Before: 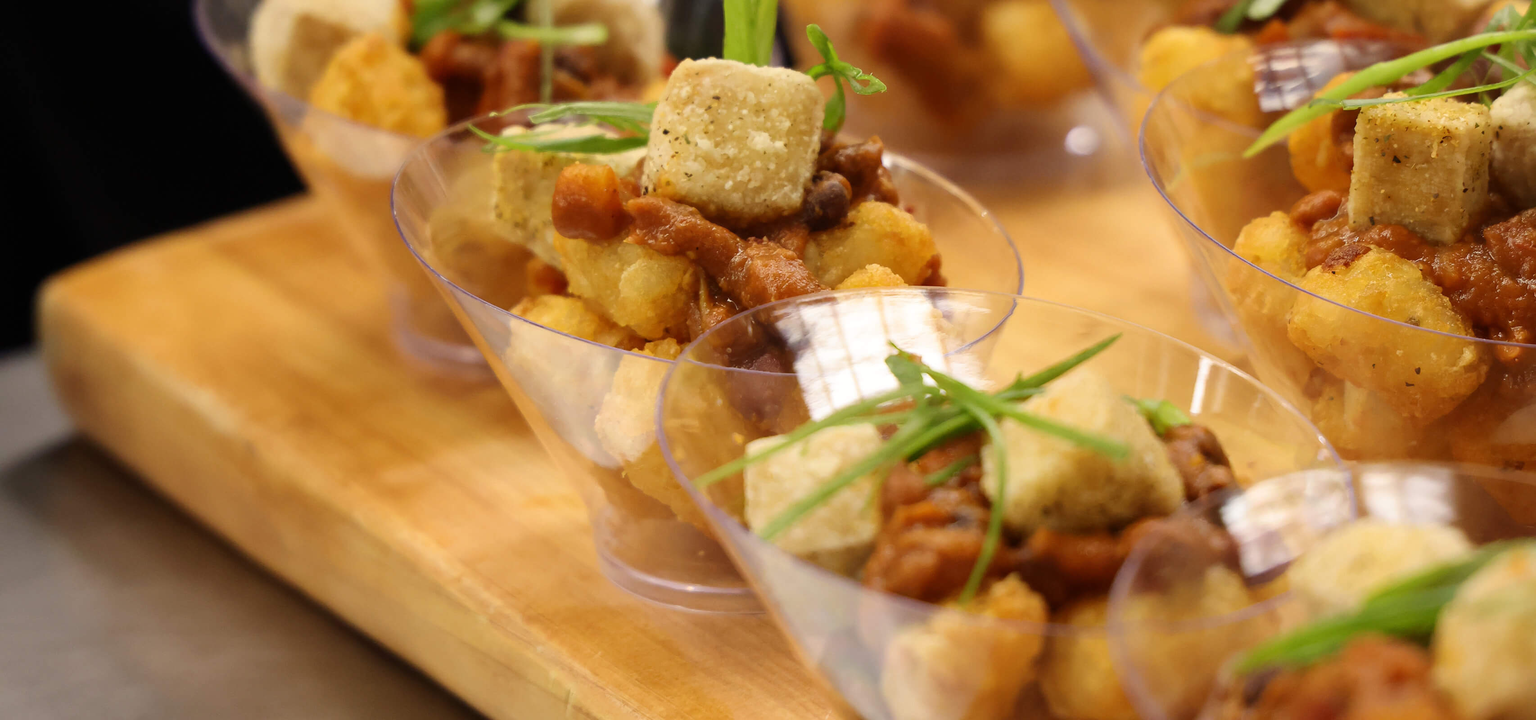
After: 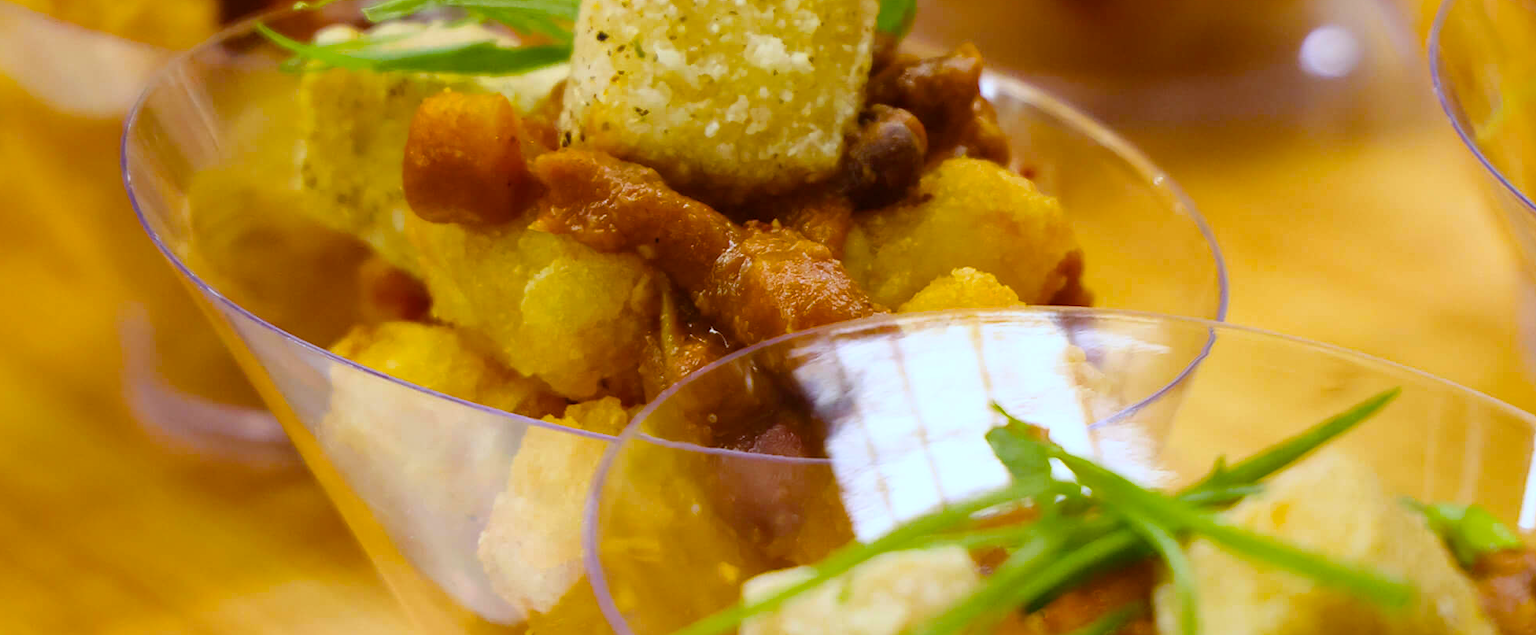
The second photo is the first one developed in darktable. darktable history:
crop: left 20.932%, top 15.471%, right 21.848%, bottom 34.081%
color balance rgb: linear chroma grading › global chroma 15%, perceptual saturation grading › global saturation 30%
white balance: red 0.926, green 1.003, blue 1.133
